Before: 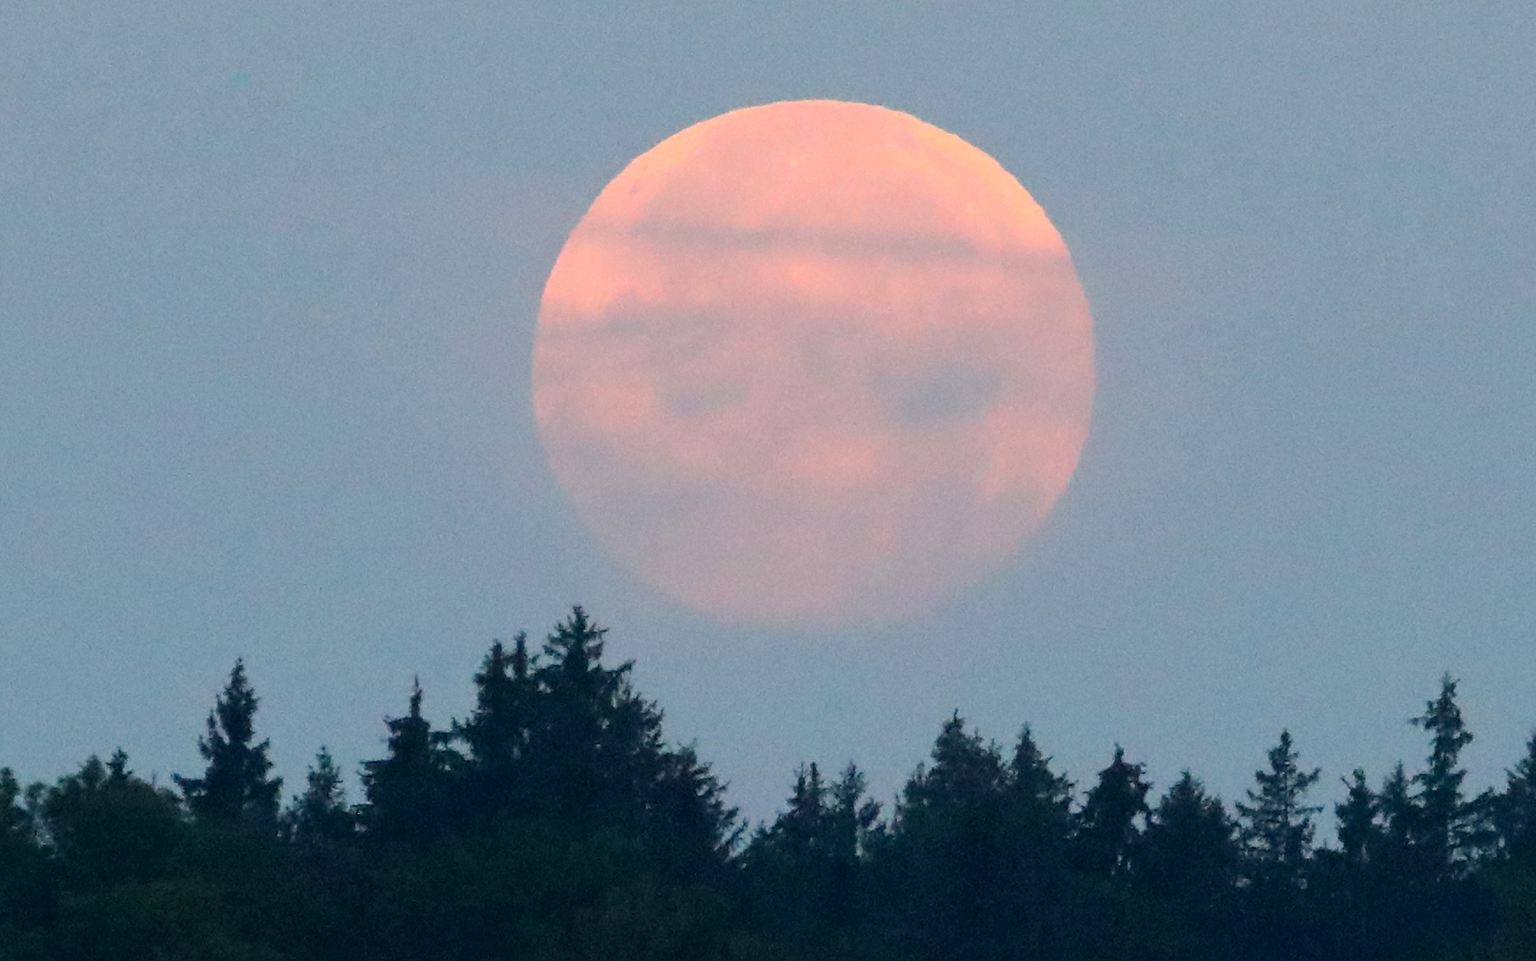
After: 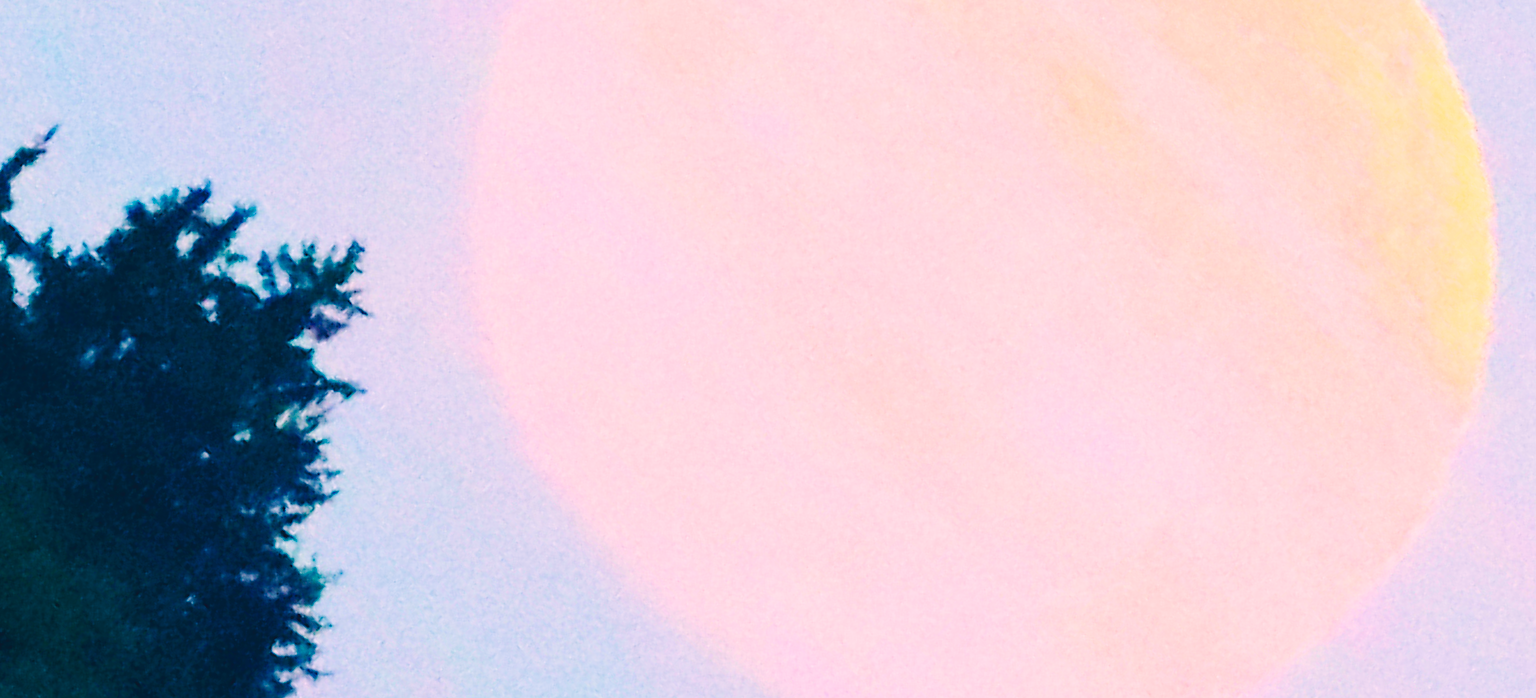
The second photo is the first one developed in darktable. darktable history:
contrast brightness saturation: contrast 0.093, saturation 0.275
crop and rotate: angle -44.88°, top 16.141%, right 0.774%, bottom 11.624%
color correction: highlights a* 14.67, highlights b* 4.87
velvia: on, module defaults
color balance rgb: linear chroma grading › global chroma 15.012%, perceptual saturation grading › global saturation 25.635%, perceptual brilliance grading › global brilliance 11.751%, perceptual brilliance grading › highlights 15.135%, global vibrance 16.389%, saturation formula JzAzBz (2021)
base curve: curves: ch0 [(0, 0.007) (0.028, 0.063) (0.121, 0.311) (0.46, 0.743) (0.859, 0.957) (1, 1)], preserve colors none
